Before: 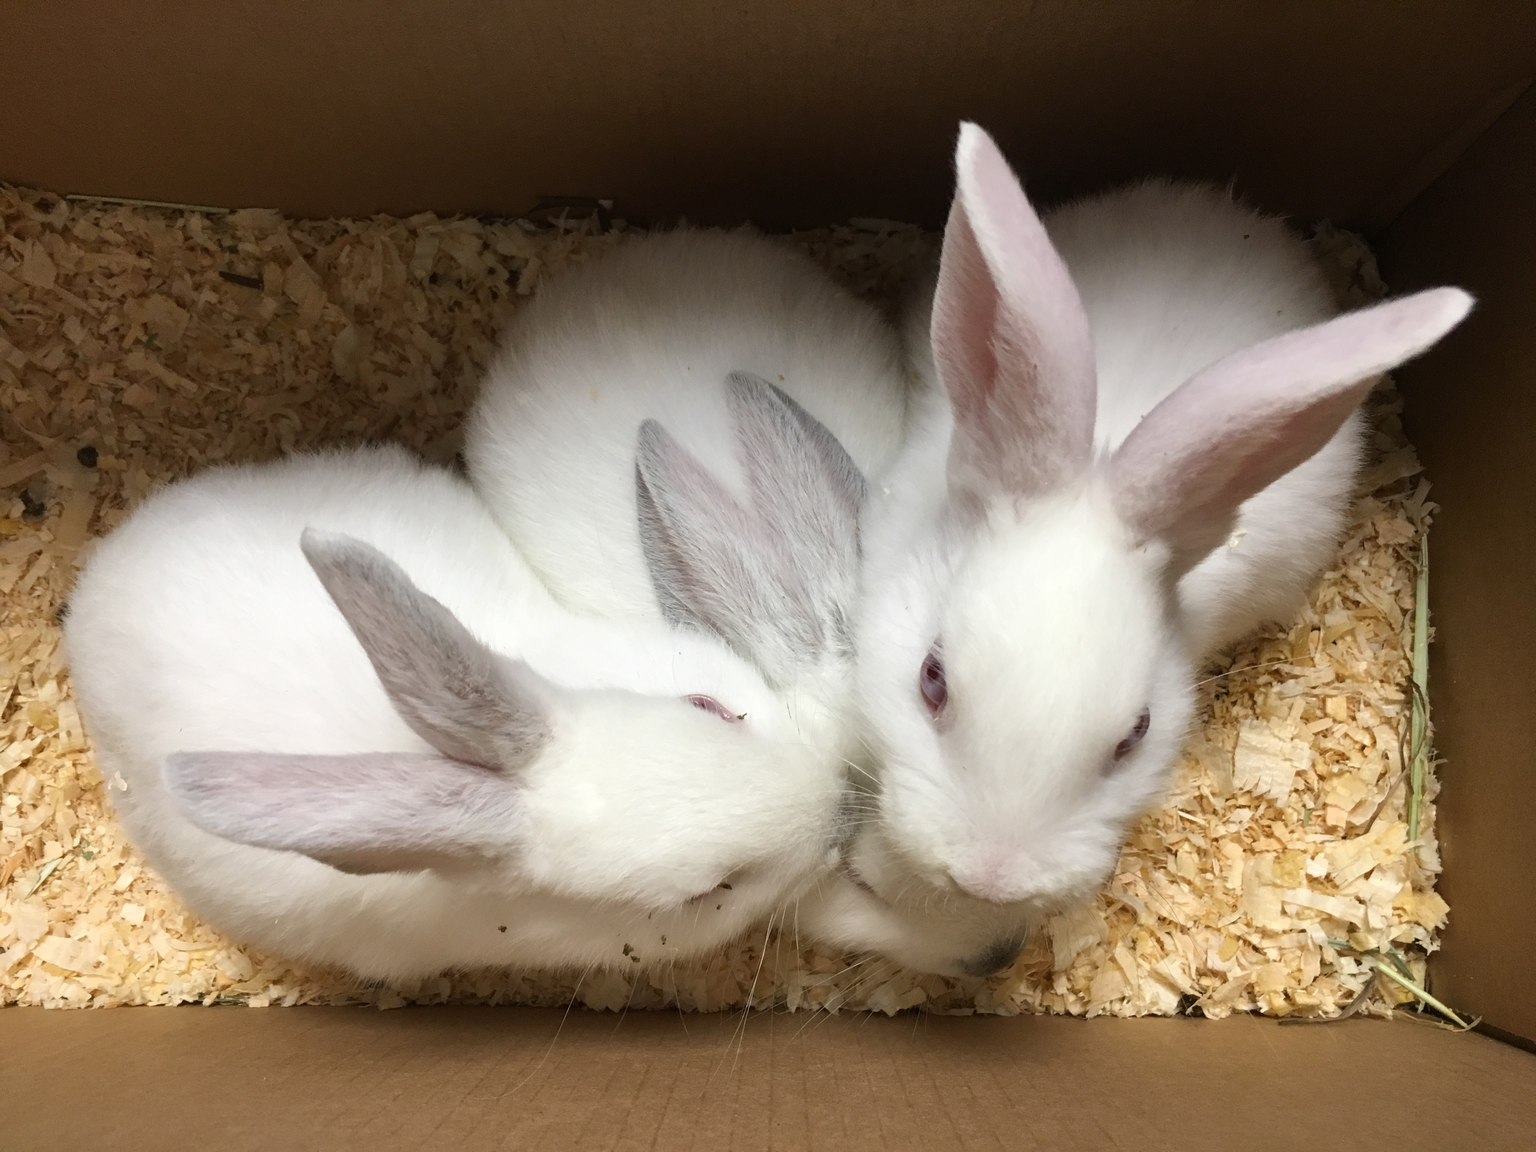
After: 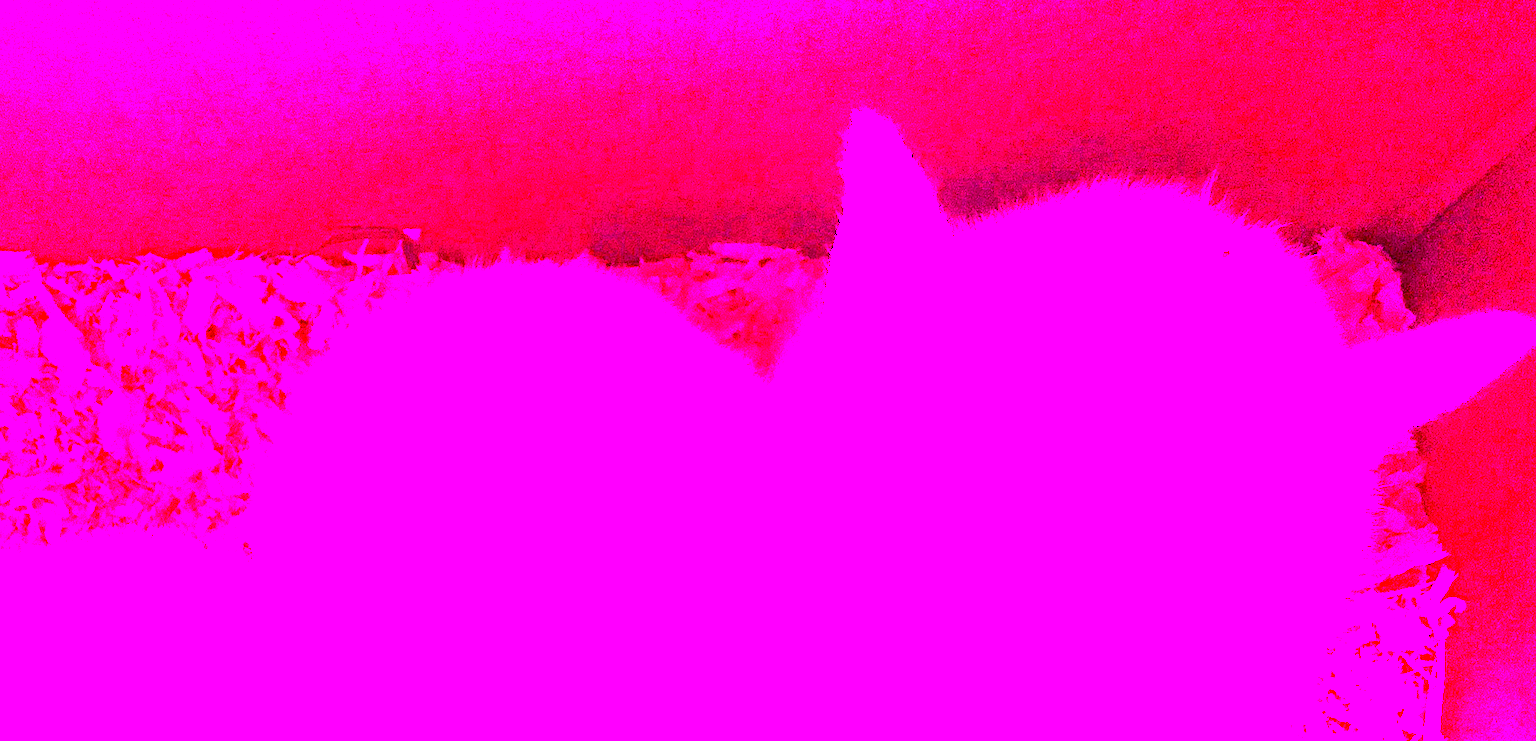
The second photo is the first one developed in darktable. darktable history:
crop and rotate: left 11.812%, bottom 42.776%
sharpen: on, module defaults
color balance rgb: perceptual saturation grading › global saturation 20%, global vibrance 20%
white balance: red 8, blue 8
rotate and perspective: rotation 0.062°, lens shift (vertical) 0.115, lens shift (horizontal) -0.133, crop left 0.047, crop right 0.94, crop top 0.061, crop bottom 0.94
exposure: black level correction 0, exposure 1.015 EV, compensate exposure bias true, compensate highlight preservation false
tone equalizer: on, module defaults
